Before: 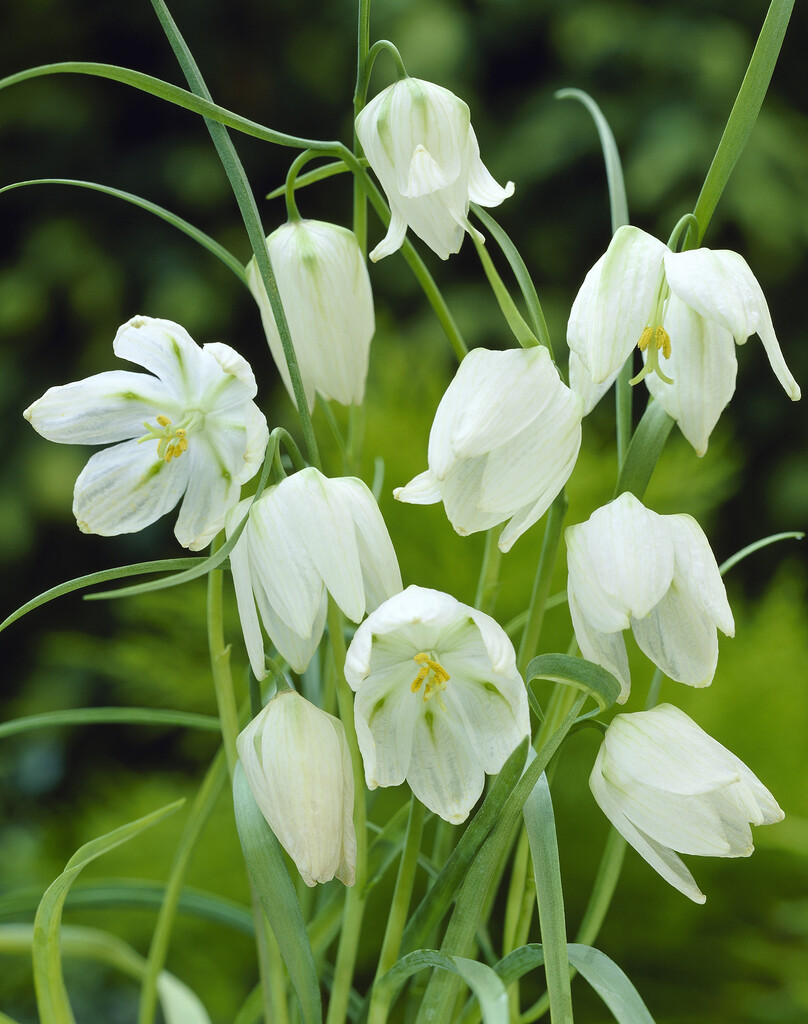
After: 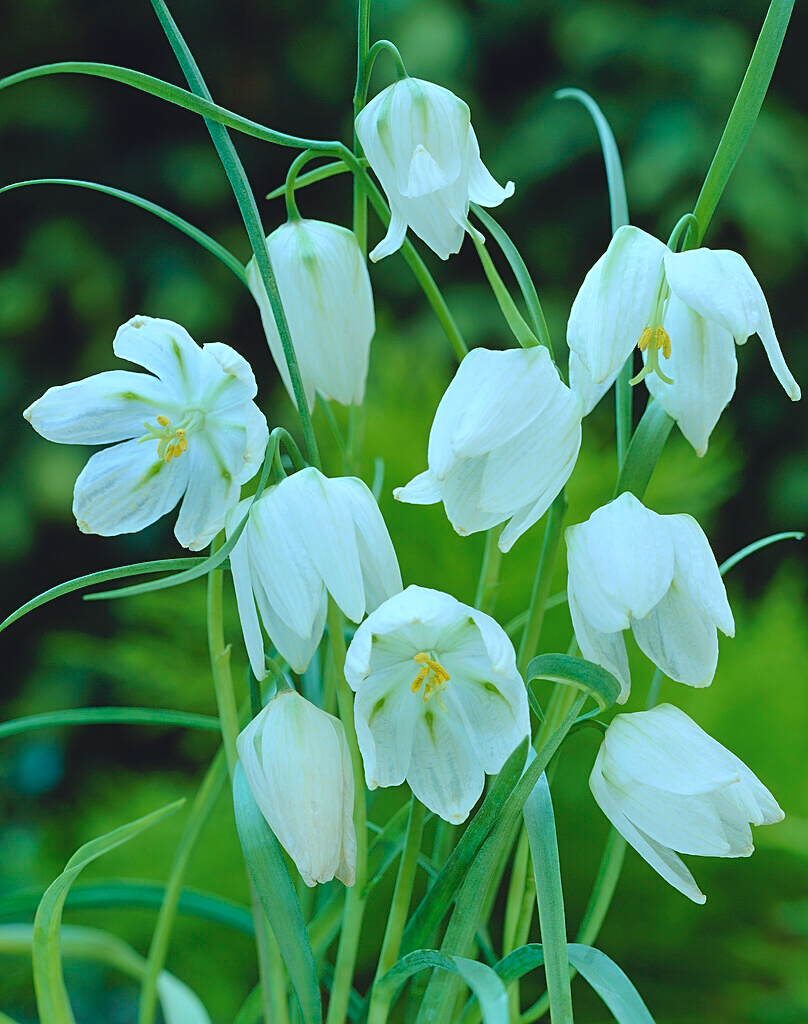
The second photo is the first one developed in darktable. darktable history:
contrast brightness saturation: contrast -0.094, brightness 0.044, saturation 0.076
sharpen: on, module defaults
levels: levels [0, 0.499, 1]
shadows and highlights: shadows 10.07, white point adjustment 0.858, highlights -38.13
color correction: highlights a* -9.31, highlights b* -23.6
